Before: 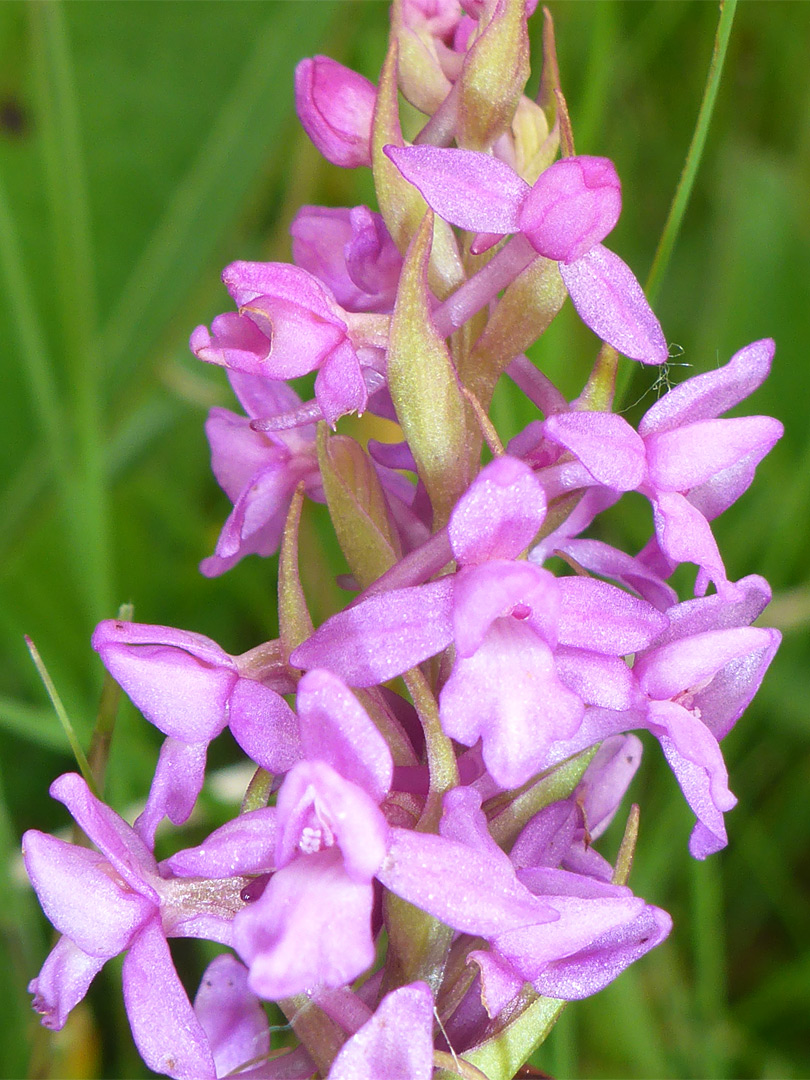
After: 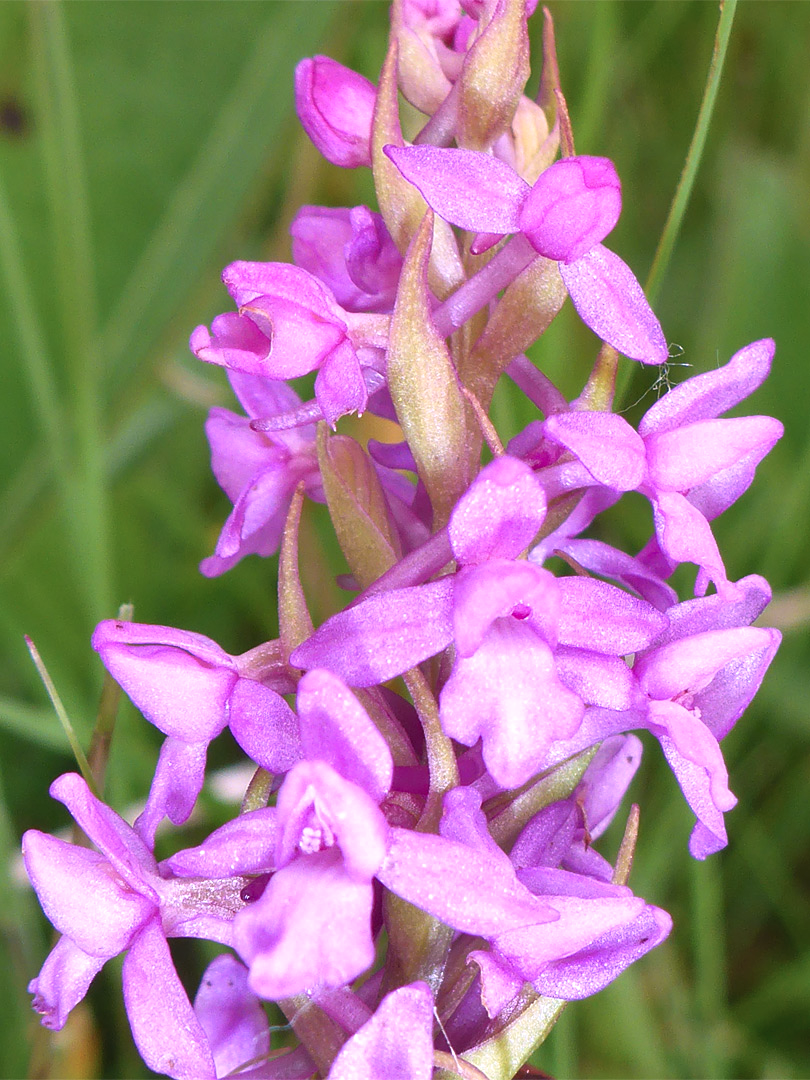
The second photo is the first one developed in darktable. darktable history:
color correction: highlights a* 15.94, highlights b* -20.81
exposure: exposure 0.203 EV, compensate exposure bias true, compensate highlight preservation false
shadows and highlights: low approximation 0.01, soften with gaussian
